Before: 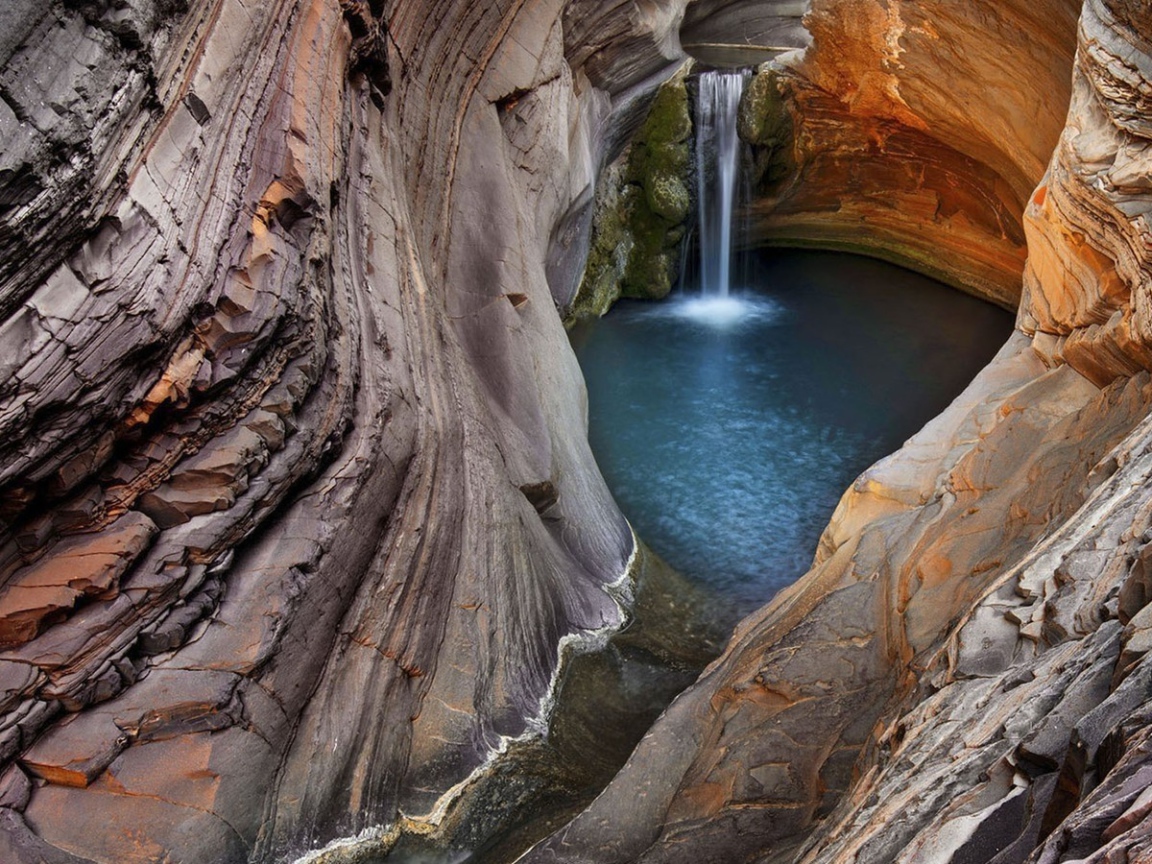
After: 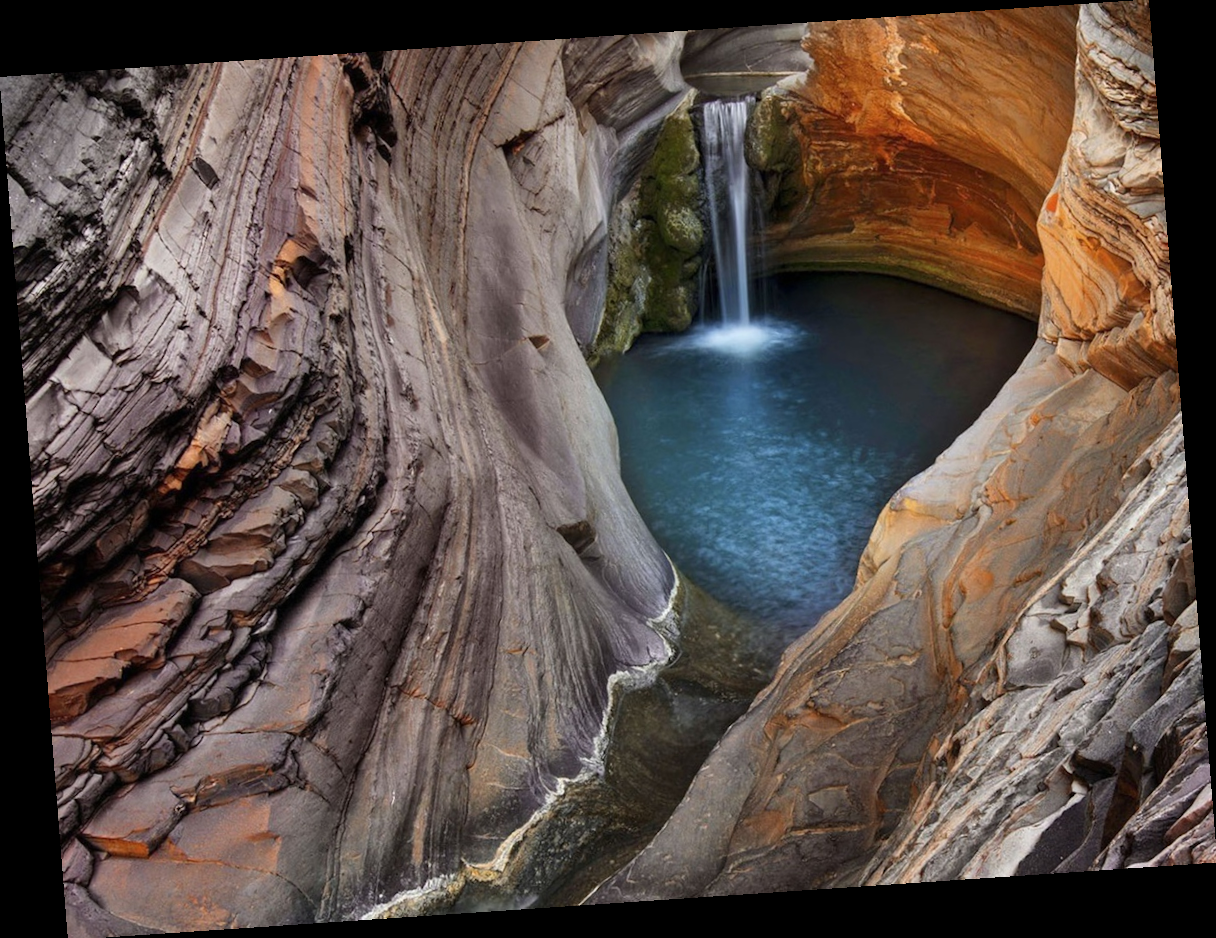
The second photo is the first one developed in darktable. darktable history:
rotate and perspective: rotation -4.2°, shear 0.006, automatic cropping off
shadows and highlights: shadows 19.13, highlights -83.41, soften with gaussian
crop: bottom 0.071%
